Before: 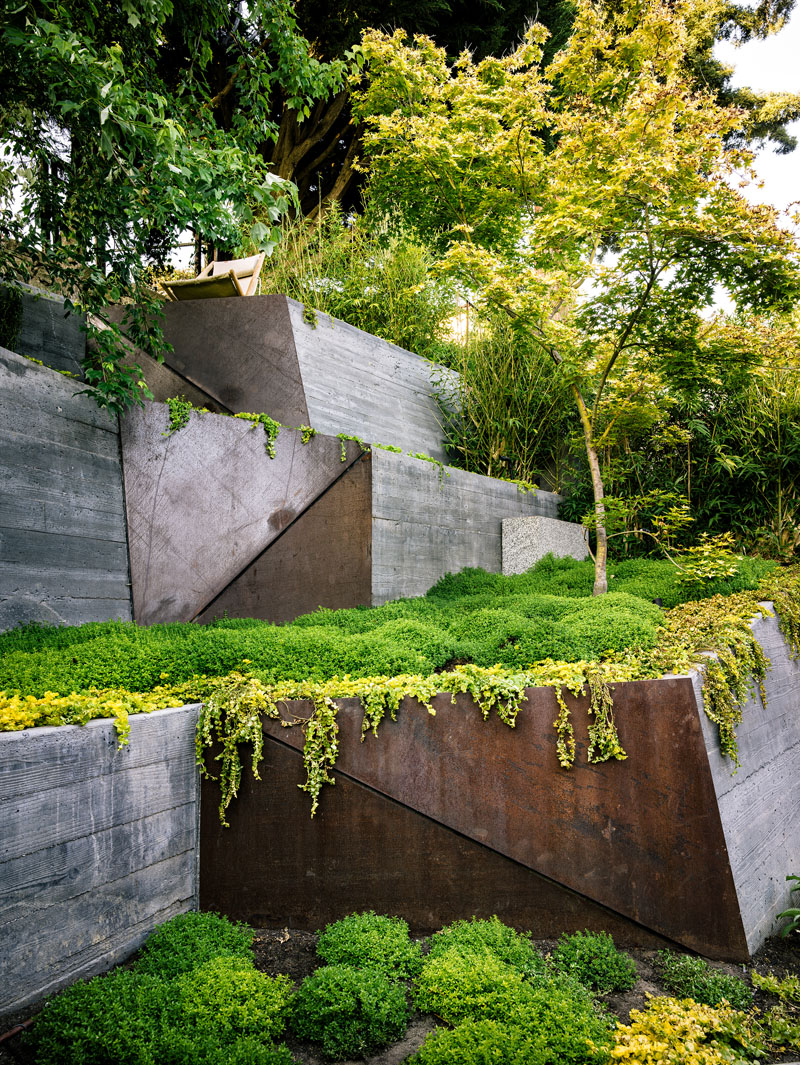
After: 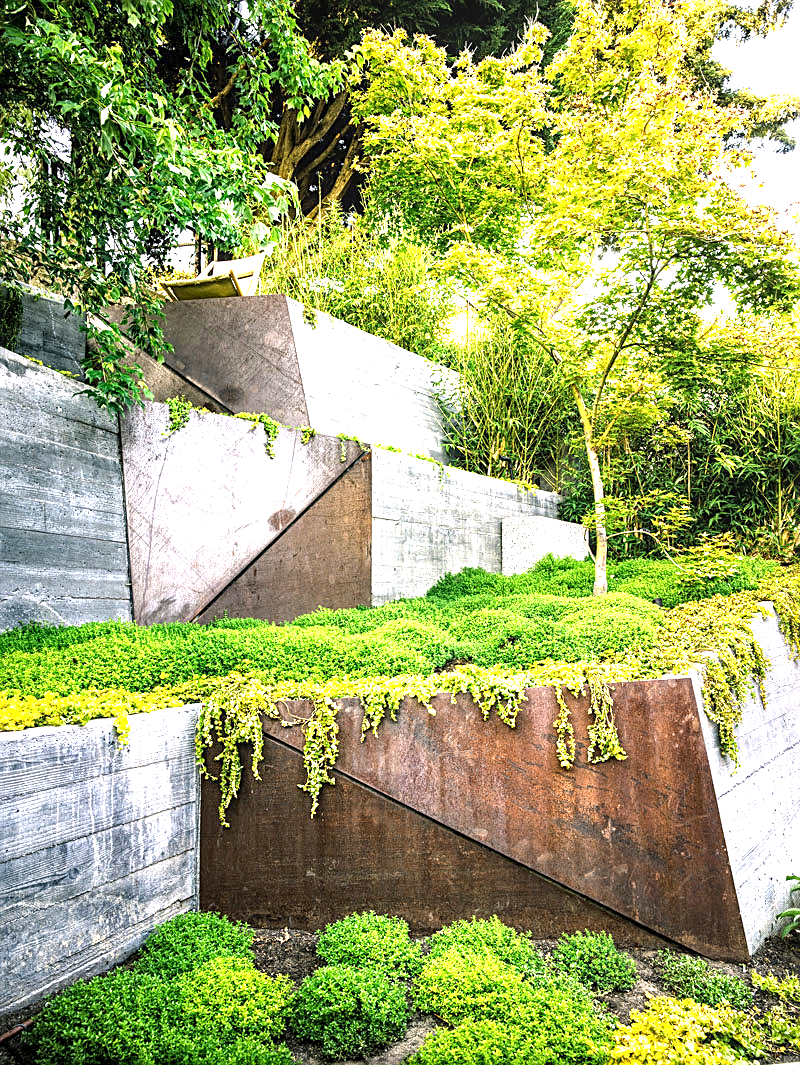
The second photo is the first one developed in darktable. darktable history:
exposure: black level correction 0.001, exposure 1.735 EV, compensate highlight preservation false
sharpen: on, module defaults
local contrast: on, module defaults
